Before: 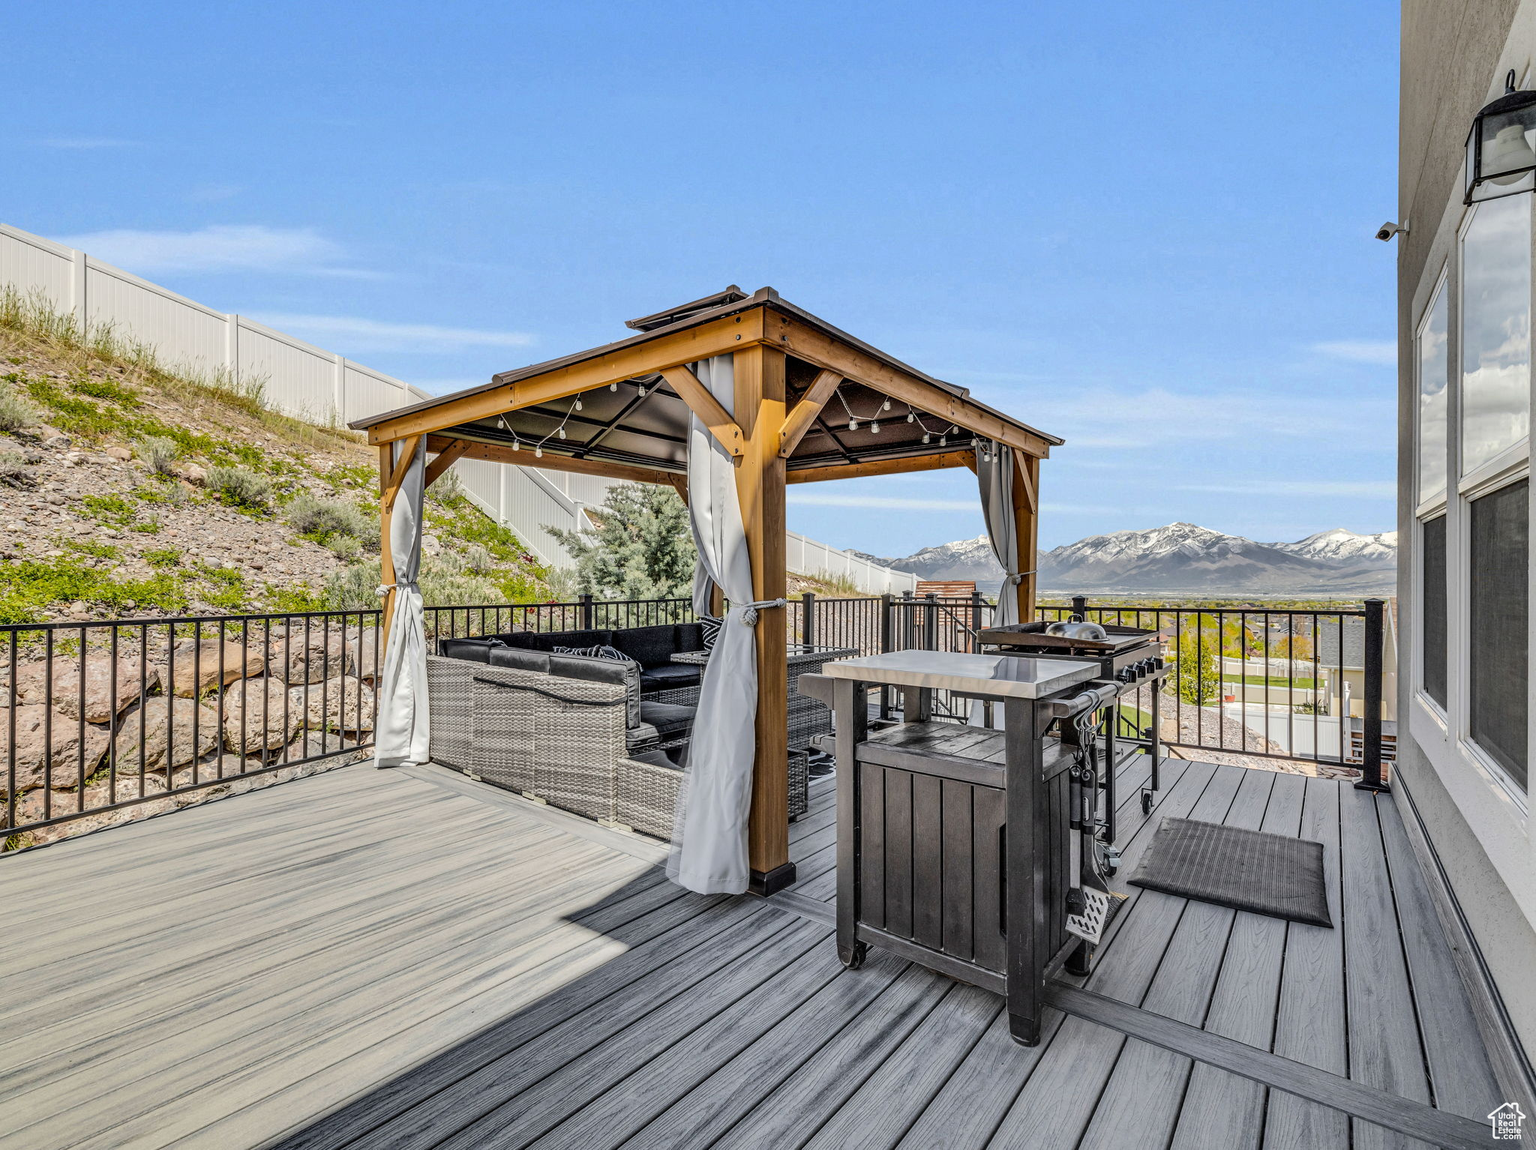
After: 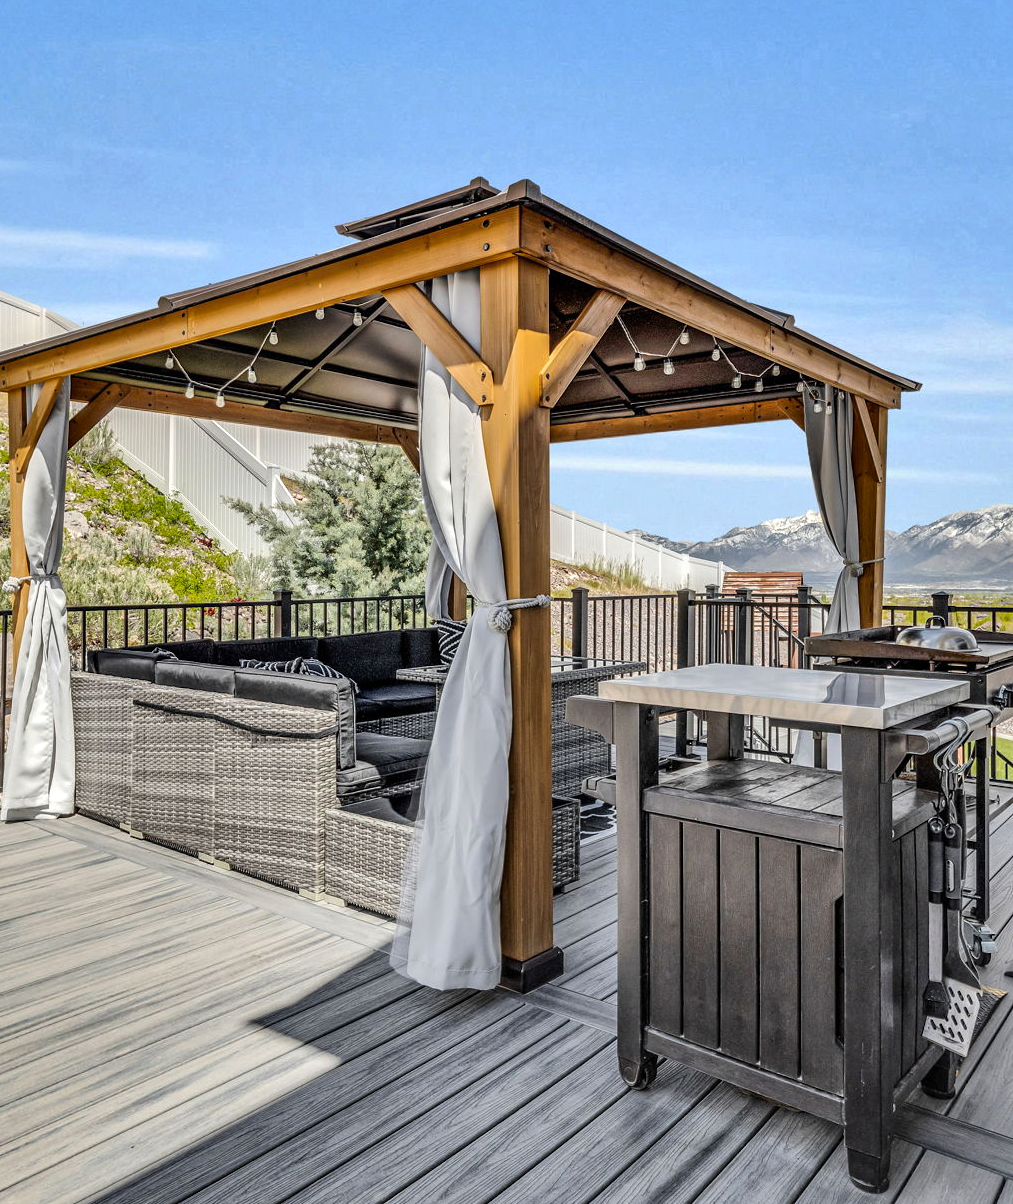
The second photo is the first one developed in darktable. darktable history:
exposure: exposure 0.197 EV, compensate highlight preservation false
crop and rotate: angle 0.02°, left 24.353%, top 13.219%, right 26.156%, bottom 8.224%
shadows and highlights: soften with gaussian
